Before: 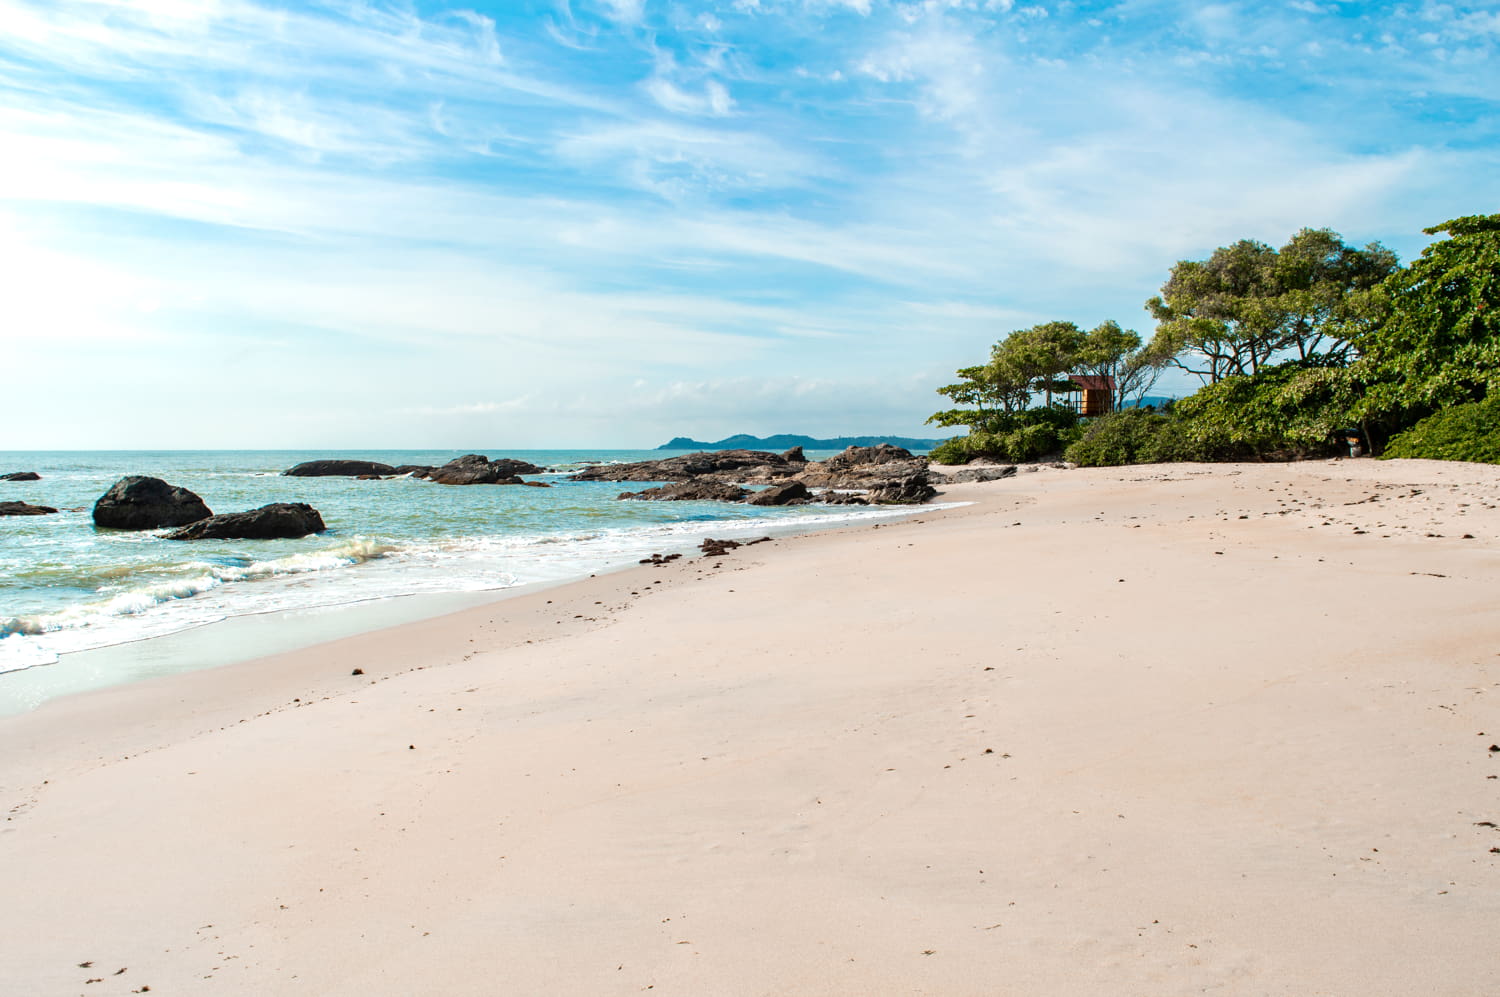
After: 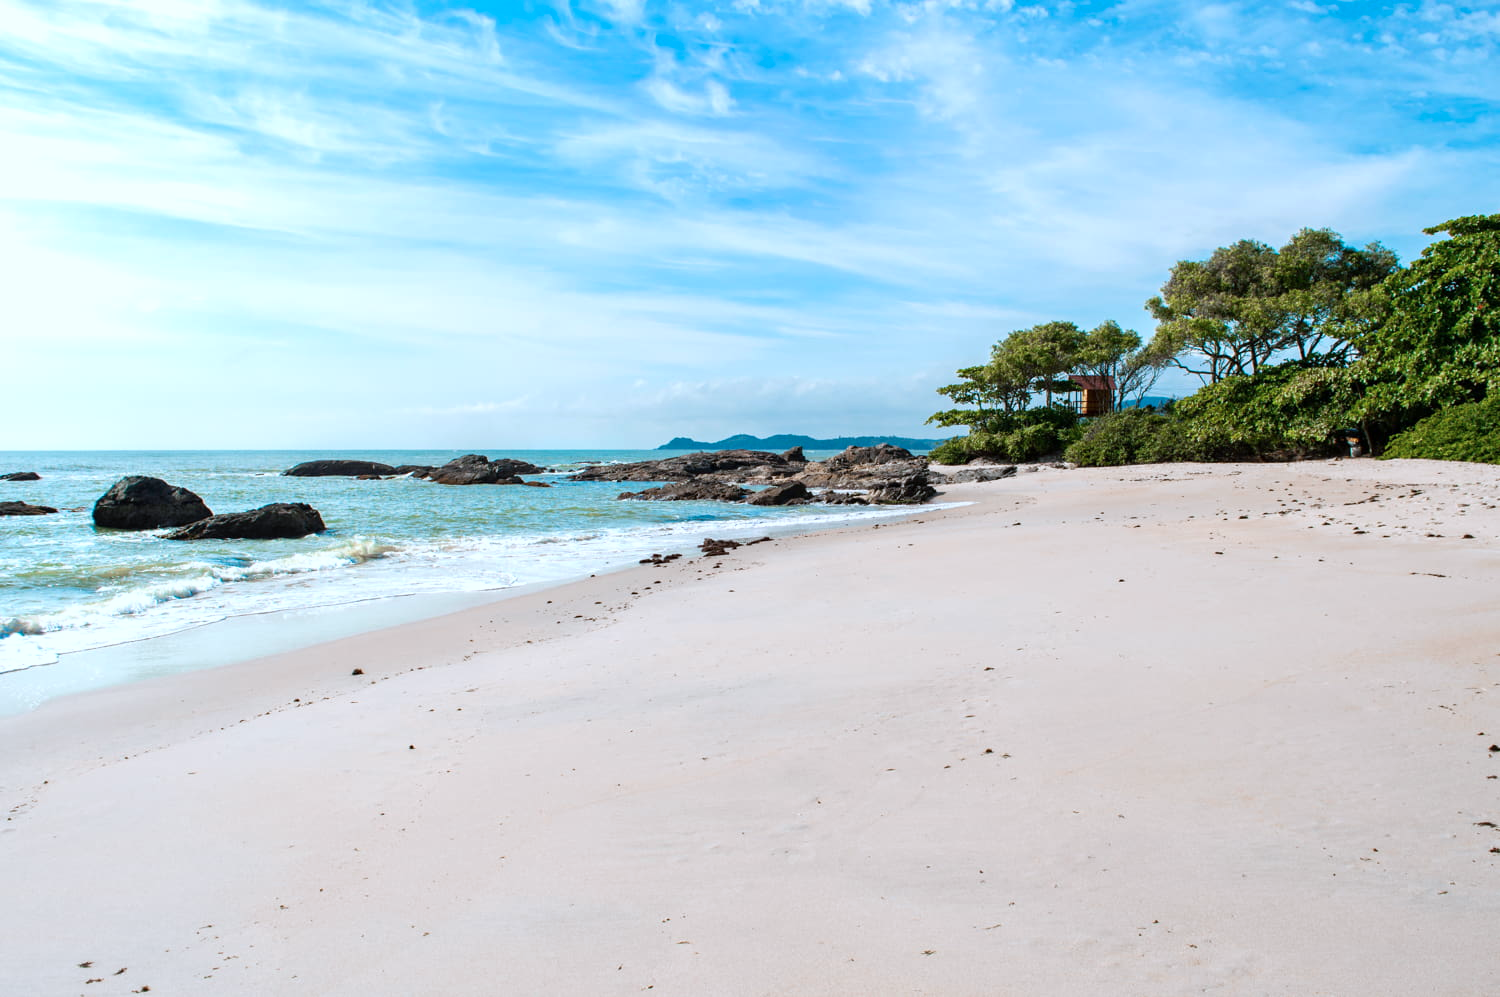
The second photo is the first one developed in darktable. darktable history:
color calibration: x 0.367, y 0.376, temperature 4376.16 K
